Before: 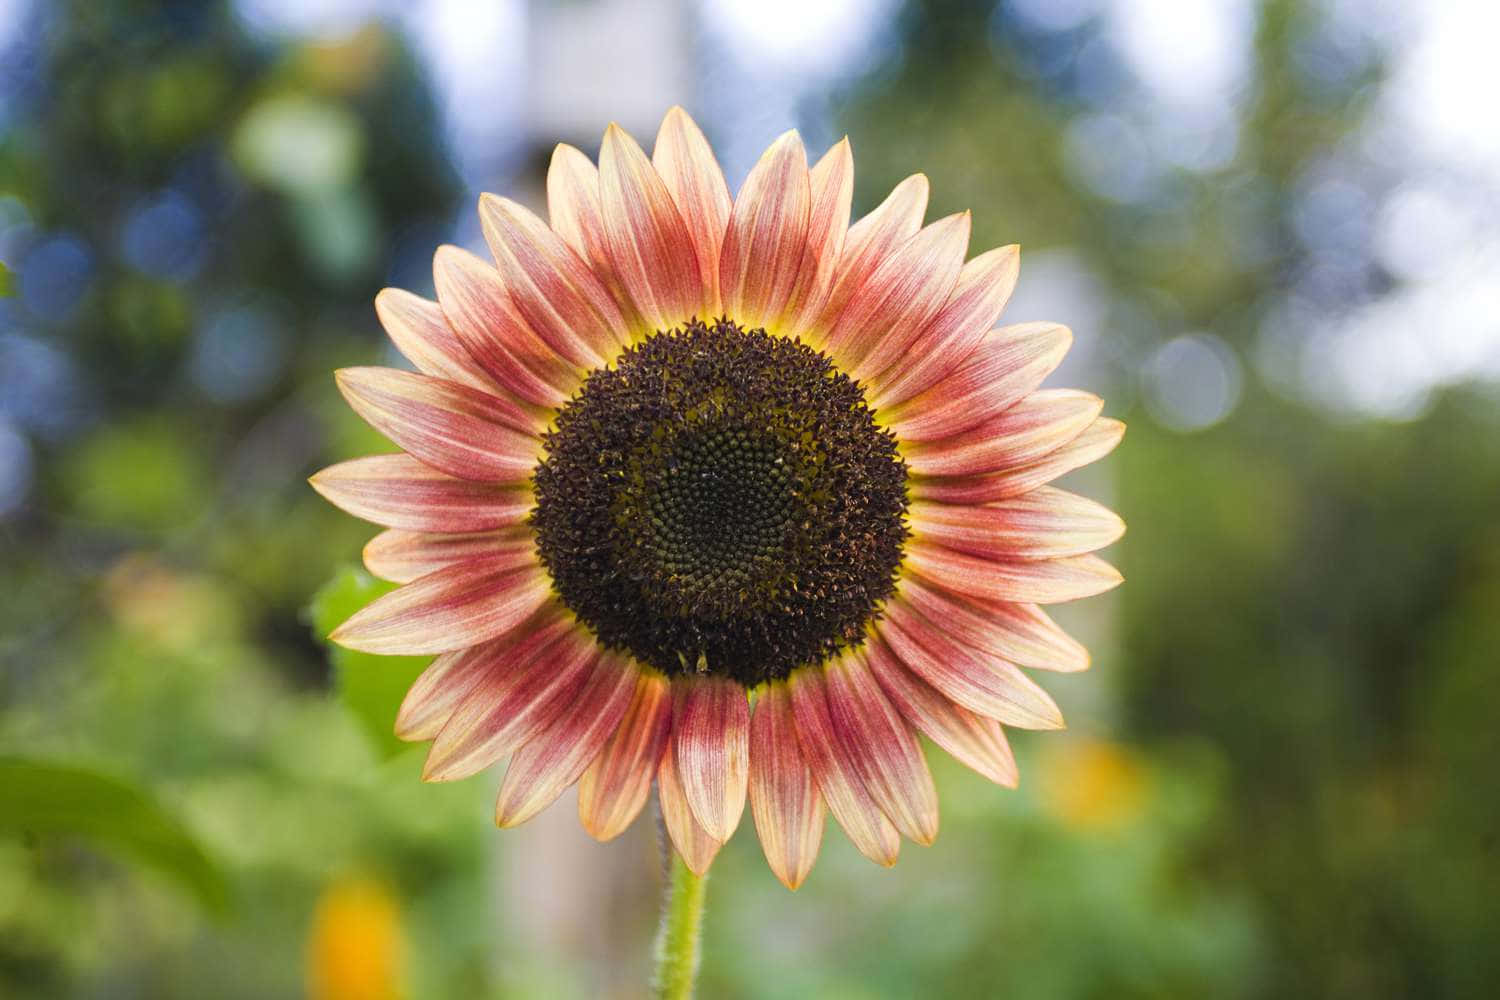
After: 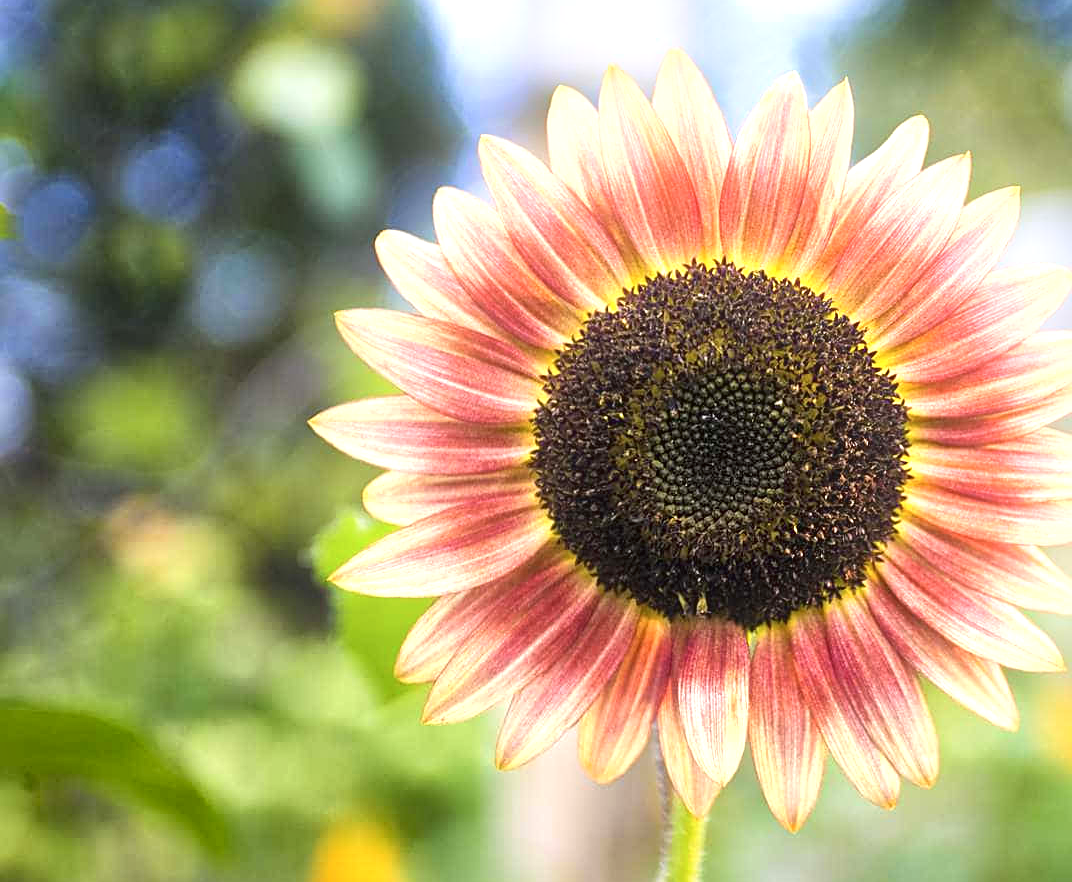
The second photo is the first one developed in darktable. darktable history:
crop: top 5.803%, right 27.864%, bottom 5.804%
bloom: size 15%, threshold 97%, strength 7%
exposure: exposure 0.6 EV, compensate highlight preservation false
sharpen: on, module defaults
local contrast: mode bilateral grid, contrast 25, coarseness 60, detail 151%, midtone range 0.2
